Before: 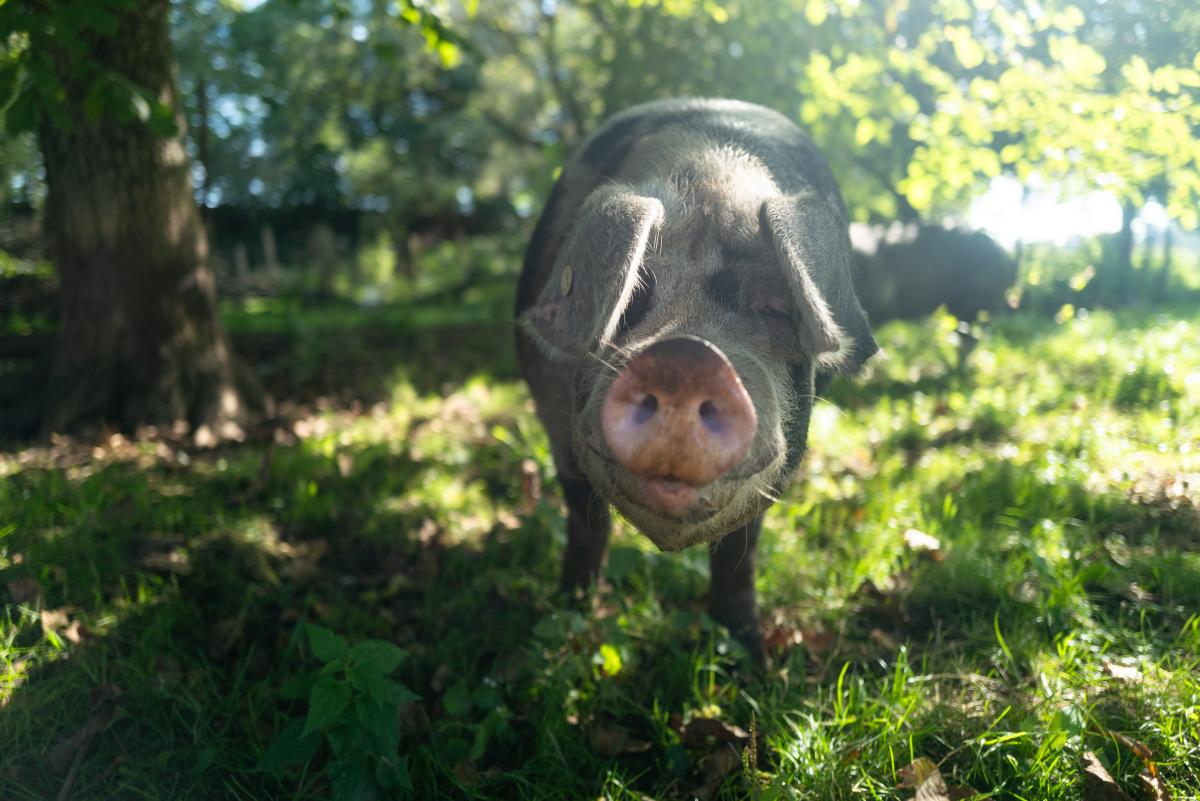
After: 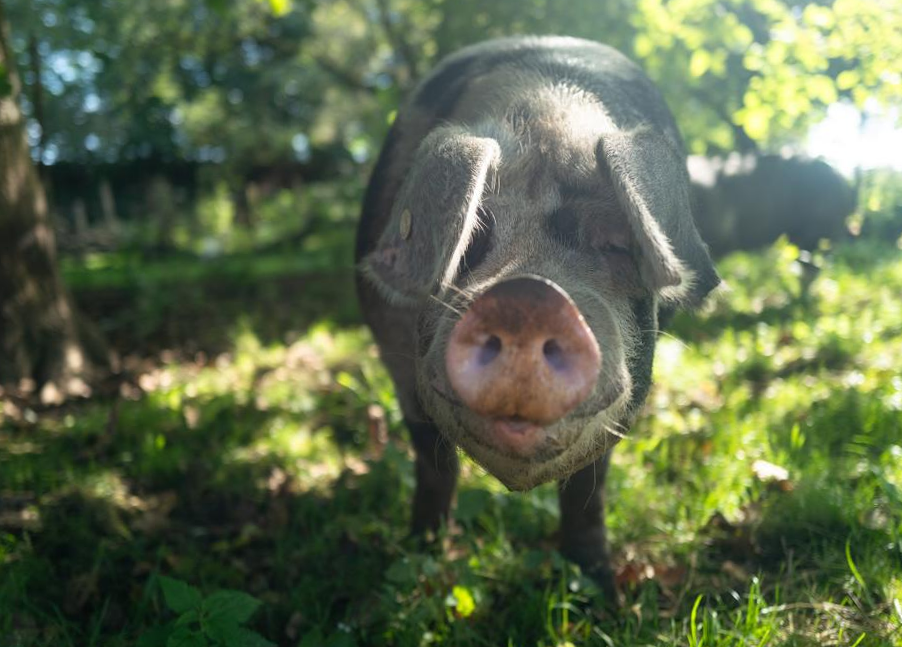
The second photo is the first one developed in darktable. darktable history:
rotate and perspective: rotation -2.12°, lens shift (vertical) 0.009, lens shift (horizontal) -0.008, automatic cropping original format, crop left 0.036, crop right 0.964, crop top 0.05, crop bottom 0.959
crop: left 11.225%, top 5.381%, right 9.565%, bottom 10.314%
